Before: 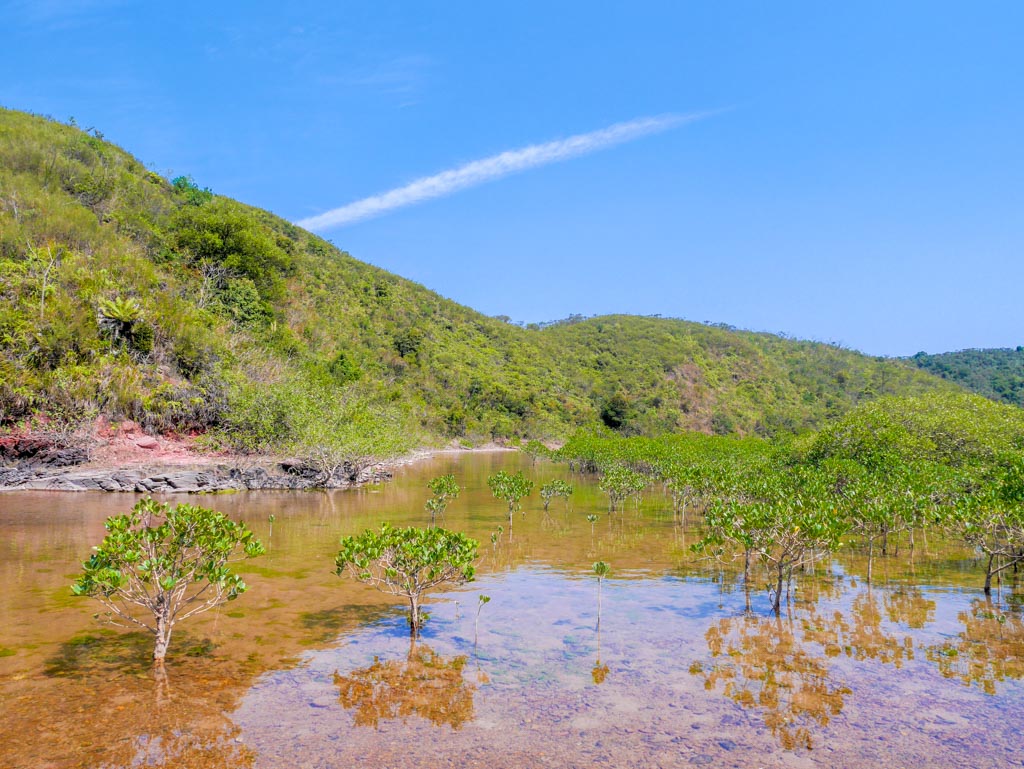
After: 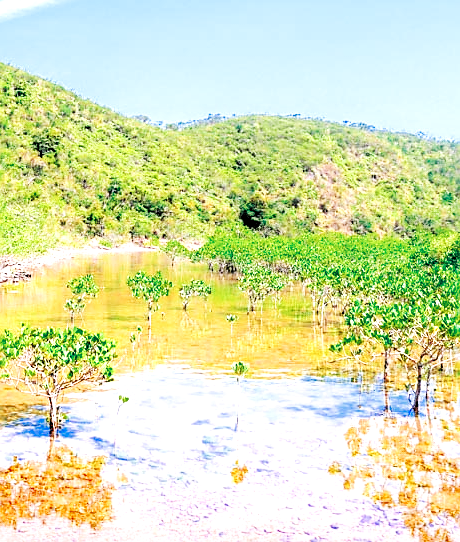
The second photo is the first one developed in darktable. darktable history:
sharpen: on, module defaults
color zones: curves: ch0 [(0, 0.5) (0.125, 0.4) (0.25, 0.5) (0.375, 0.4) (0.5, 0.4) (0.625, 0.35) (0.75, 0.35) (0.875, 0.5)]; ch1 [(0, 0.35) (0.125, 0.45) (0.25, 0.35) (0.375, 0.35) (0.5, 0.35) (0.625, 0.35) (0.75, 0.45) (0.875, 0.35)]; ch2 [(0, 0.6) (0.125, 0.5) (0.25, 0.5) (0.375, 0.6) (0.5, 0.6) (0.625, 0.5) (0.75, 0.5) (0.875, 0.5)]
base curve: curves: ch0 [(0, 0) (0, 0) (0.002, 0.001) (0.008, 0.003) (0.019, 0.011) (0.037, 0.037) (0.064, 0.11) (0.102, 0.232) (0.152, 0.379) (0.216, 0.524) (0.296, 0.665) (0.394, 0.789) (0.512, 0.881) (0.651, 0.945) (0.813, 0.986) (1, 1)], preserve colors none
crop: left 35.296%, top 26.042%, right 19.761%, bottom 3.429%
exposure: exposure -0.056 EV, compensate exposure bias true, compensate highlight preservation false
levels: levels [0.036, 0.364, 0.827]
tone equalizer: -8 EV 0.274 EV, -7 EV 0.429 EV, -6 EV 0.389 EV, -5 EV 0.237 EV, -3 EV -0.275 EV, -2 EV -0.424 EV, -1 EV -0.442 EV, +0 EV -0.231 EV
